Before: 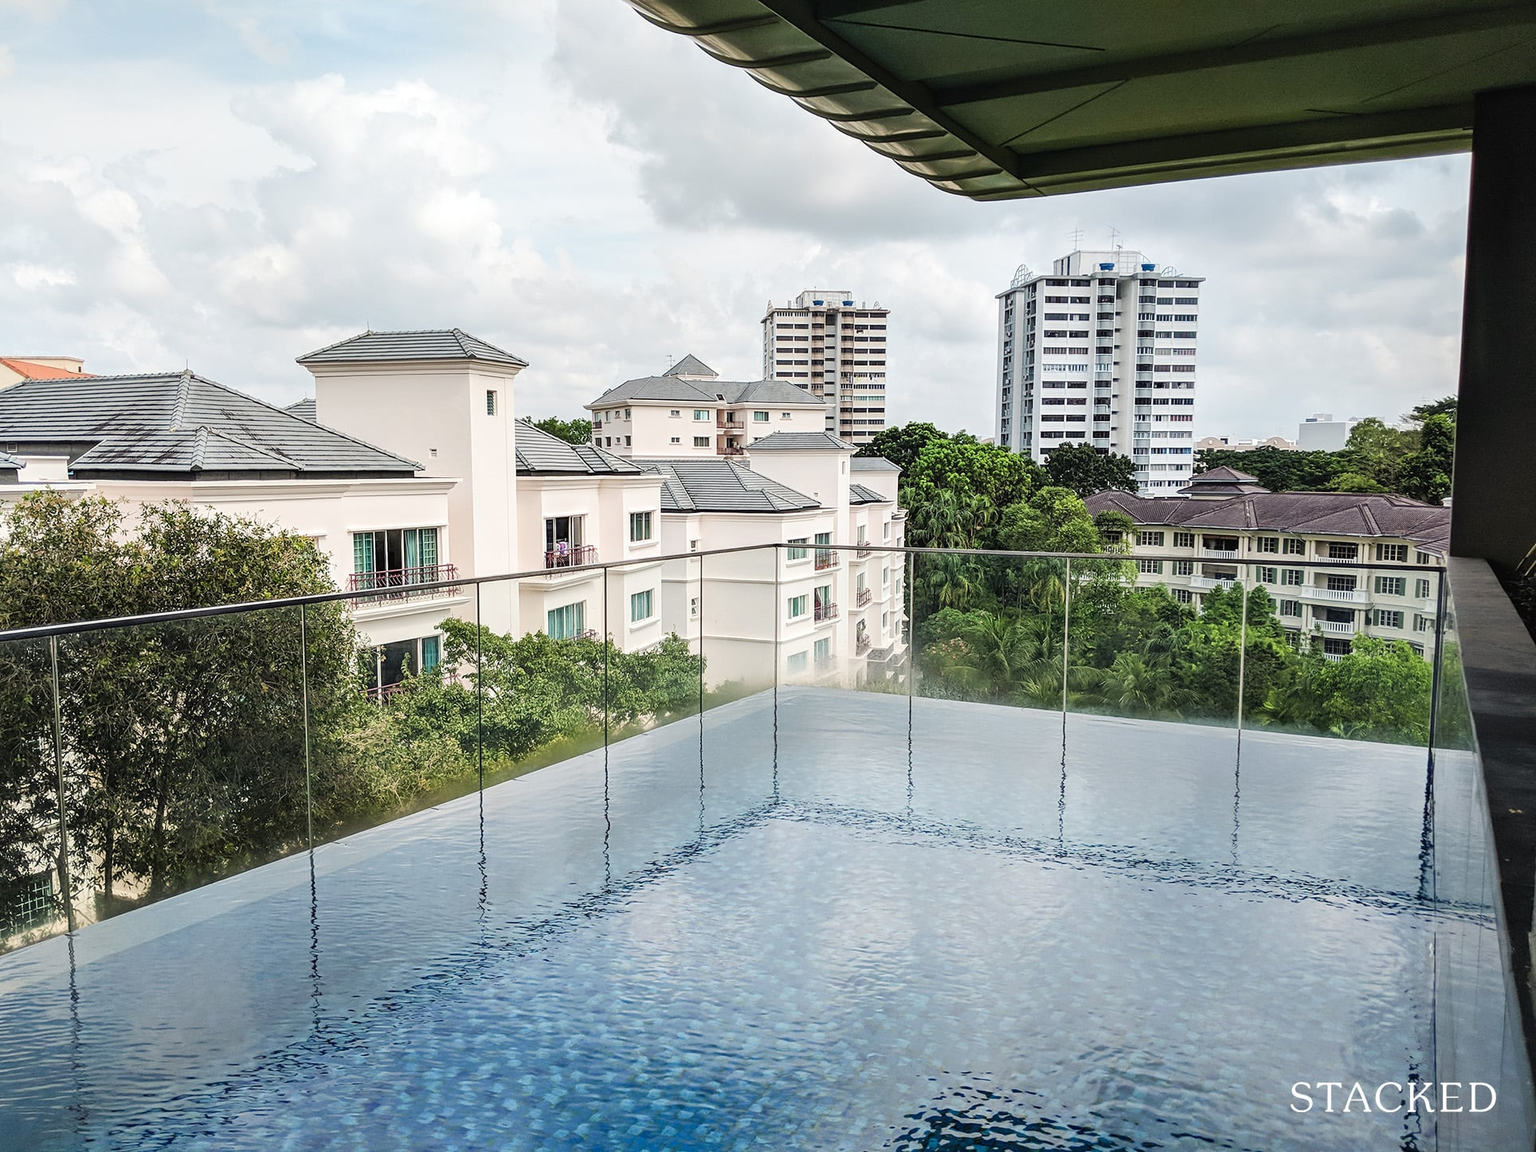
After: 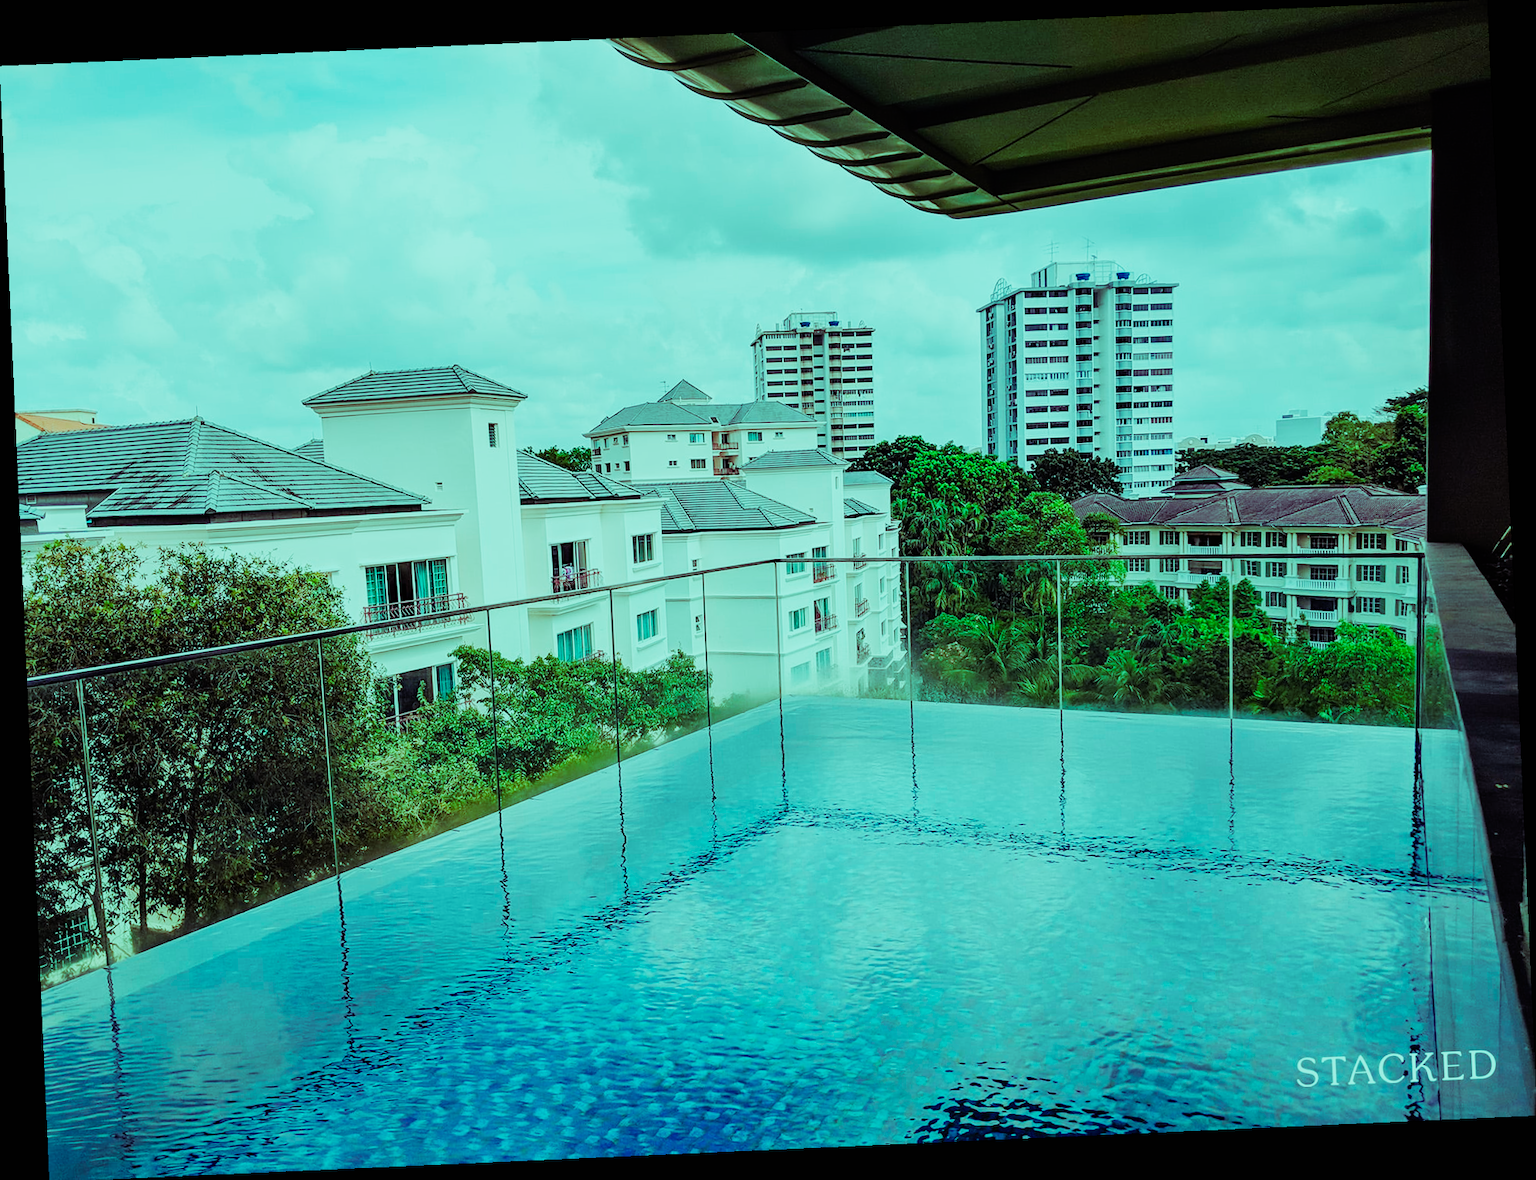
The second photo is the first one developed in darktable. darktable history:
exposure: exposure -0.064 EV, compensate highlight preservation false
sigmoid: contrast 1.8, skew -0.2, preserve hue 0%, red attenuation 0.1, red rotation 0.035, green attenuation 0.1, green rotation -0.017, blue attenuation 0.15, blue rotation -0.052, base primaries Rec2020
rotate and perspective: rotation -2.56°, automatic cropping off
color balance rgb: shadows lift › luminance 0.49%, shadows lift › chroma 6.83%, shadows lift › hue 300.29°, power › hue 208.98°, highlights gain › luminance 20.24%, highlights gain › chroma 13.17%, highlights gain › hue 173.85°, perceptual saturation grading › global saturation 18.05%
tone equalizer: -8 EV 0.25 EV, -7 EV 0.417 EV, -6 EV 0.417 EV, -5 EV 0.25 EV, -3 EV -0.25 EV, -2 EV -0.417 EV, -1 EV -0.417 EV, +0 EV -0.25 EV, edges refinement/feathering 500, mask exposure compensation -1.57 EV, preserve details guided filter
